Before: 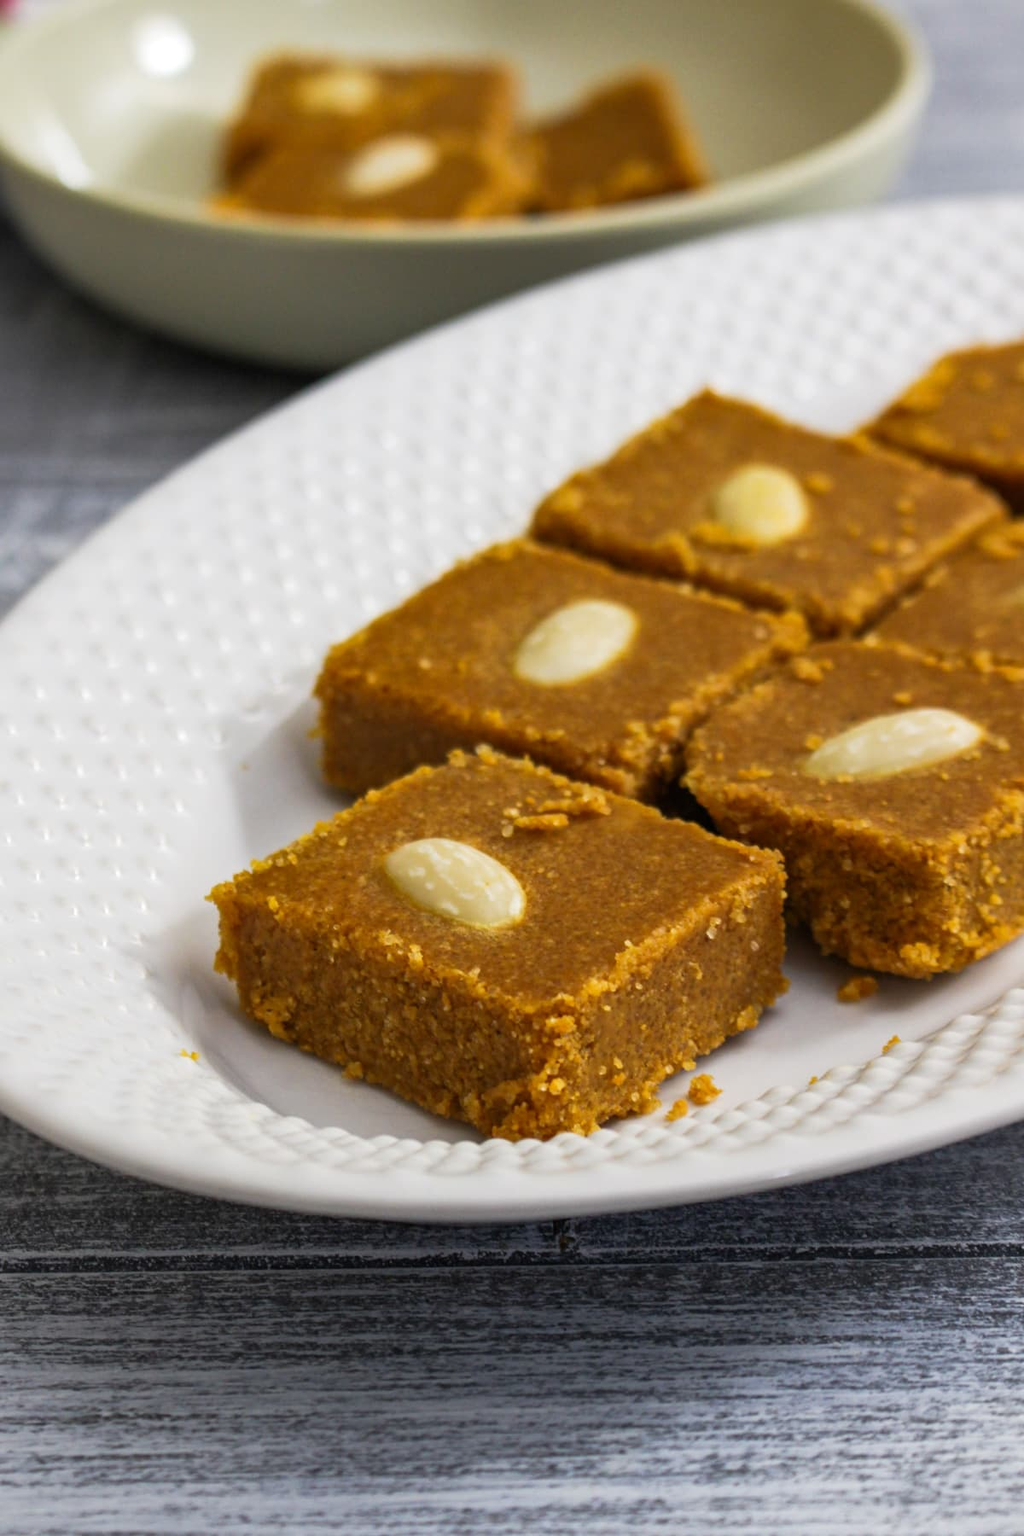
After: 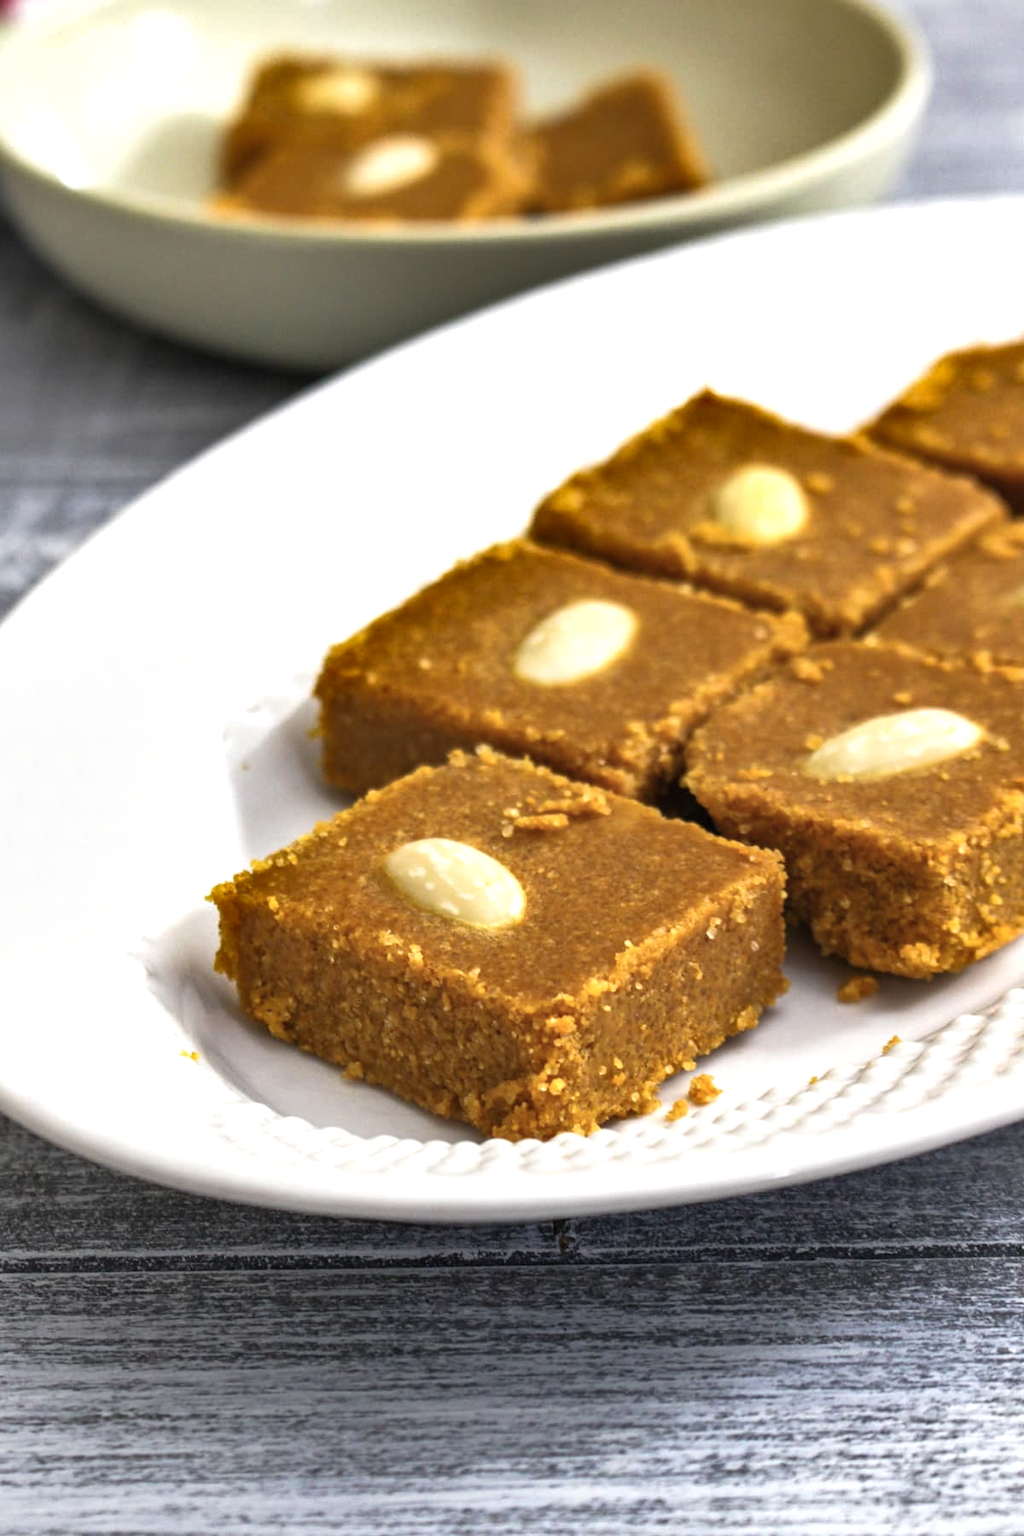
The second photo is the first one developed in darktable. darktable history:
color correction: highlights b* 0.041, saturation 0.852
exposure: black level correction 0, exposure 0.698 EV, compensate exposure bias true, compensate highlight preservation false
shadows and highlights: soften with gaussian
